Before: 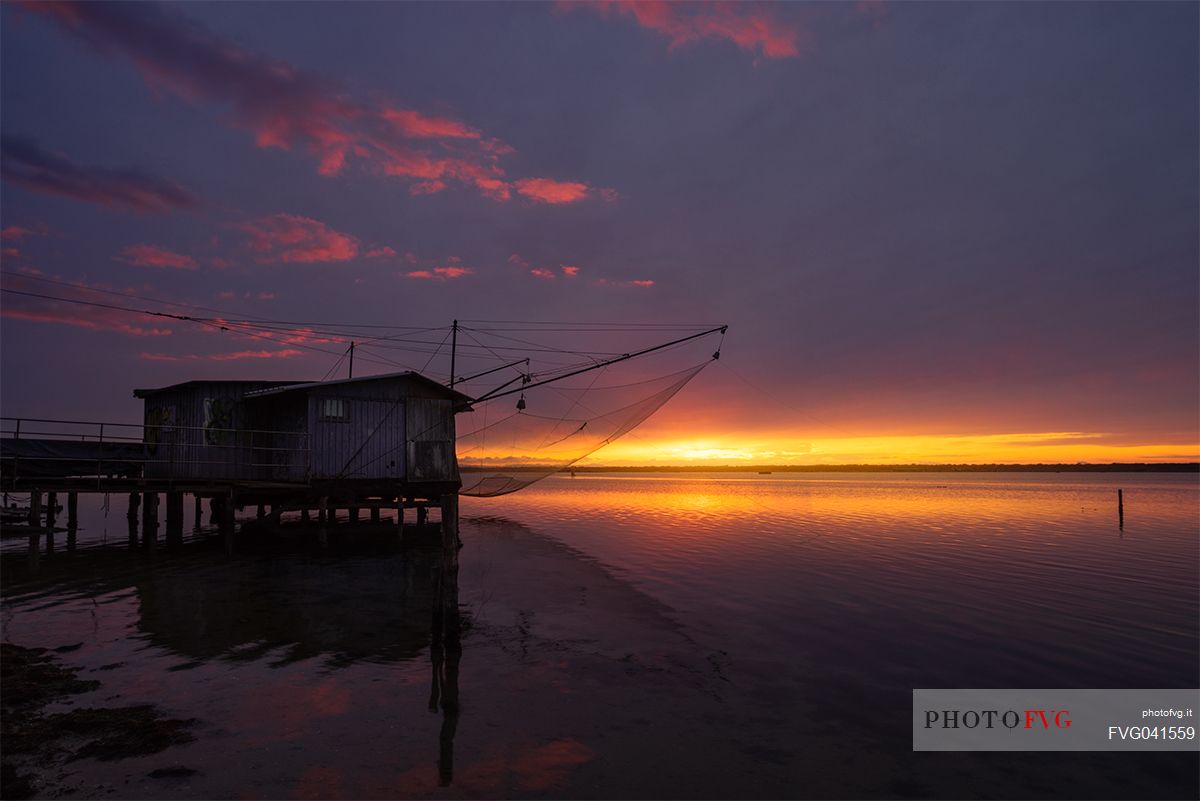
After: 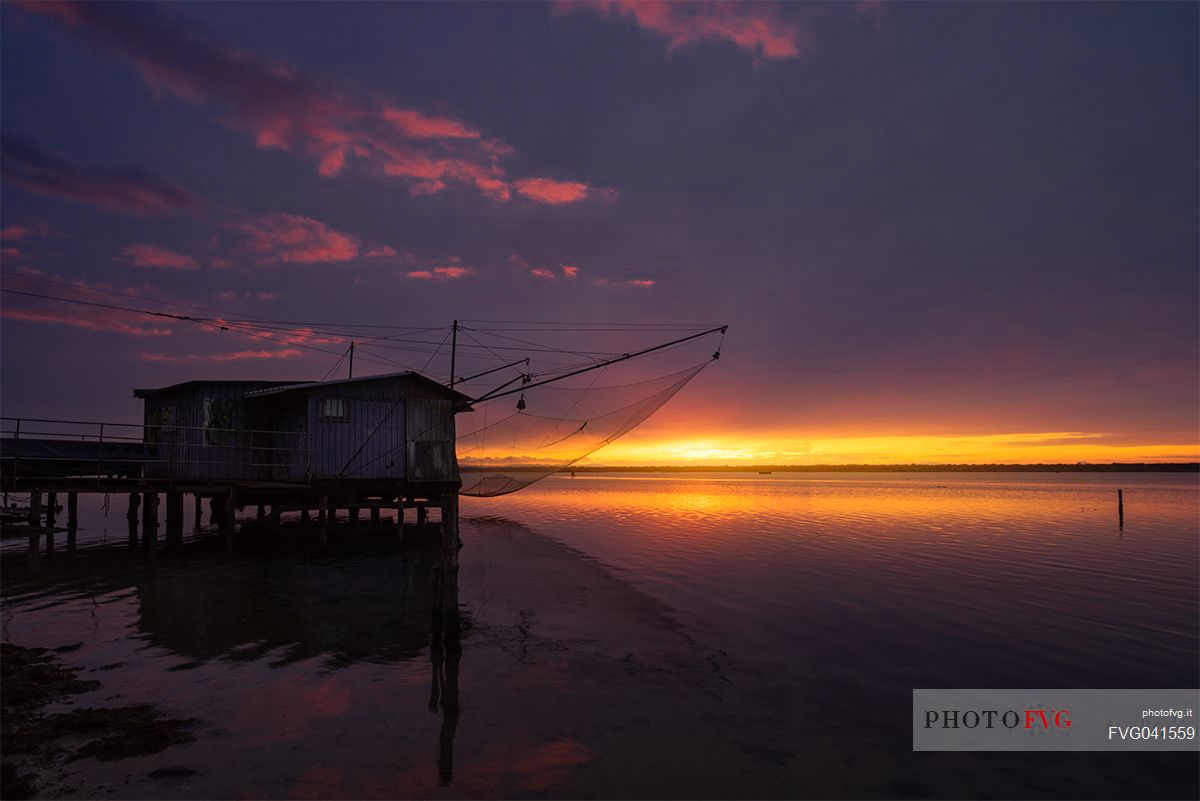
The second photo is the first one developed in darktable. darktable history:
color zones: curves: ch0 [(0, 0.497) (0.143, 0.5) (0.286, 0.5) (0.429, 0.483) (0.571, 0.116) (0.714, -0.006) (0.857, 0.28) (1, 0.497)]
